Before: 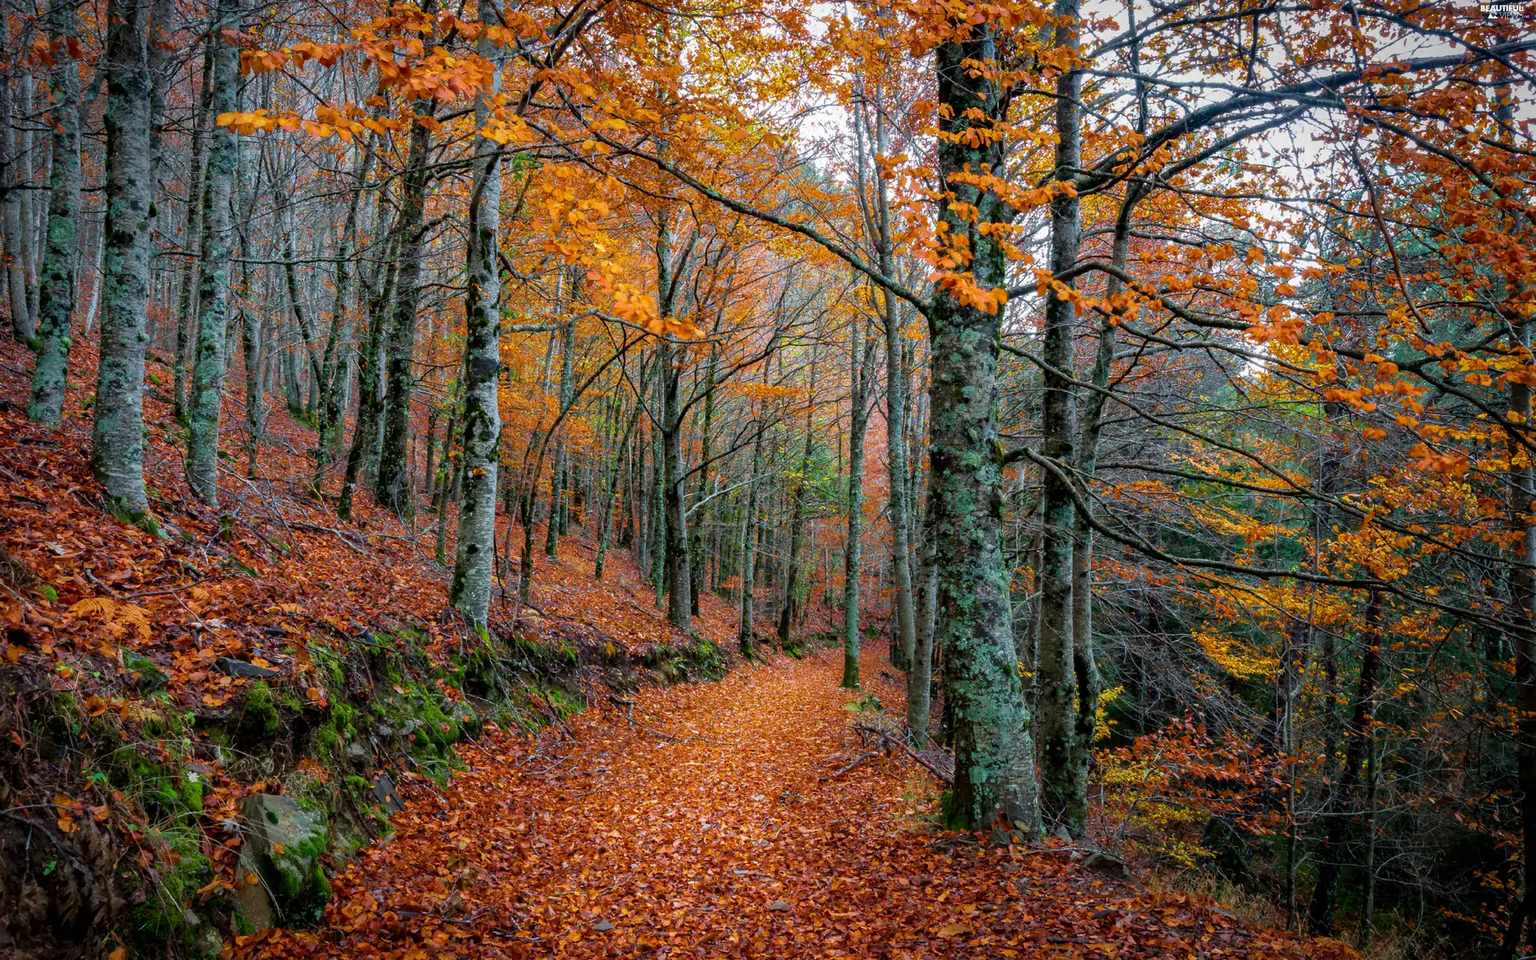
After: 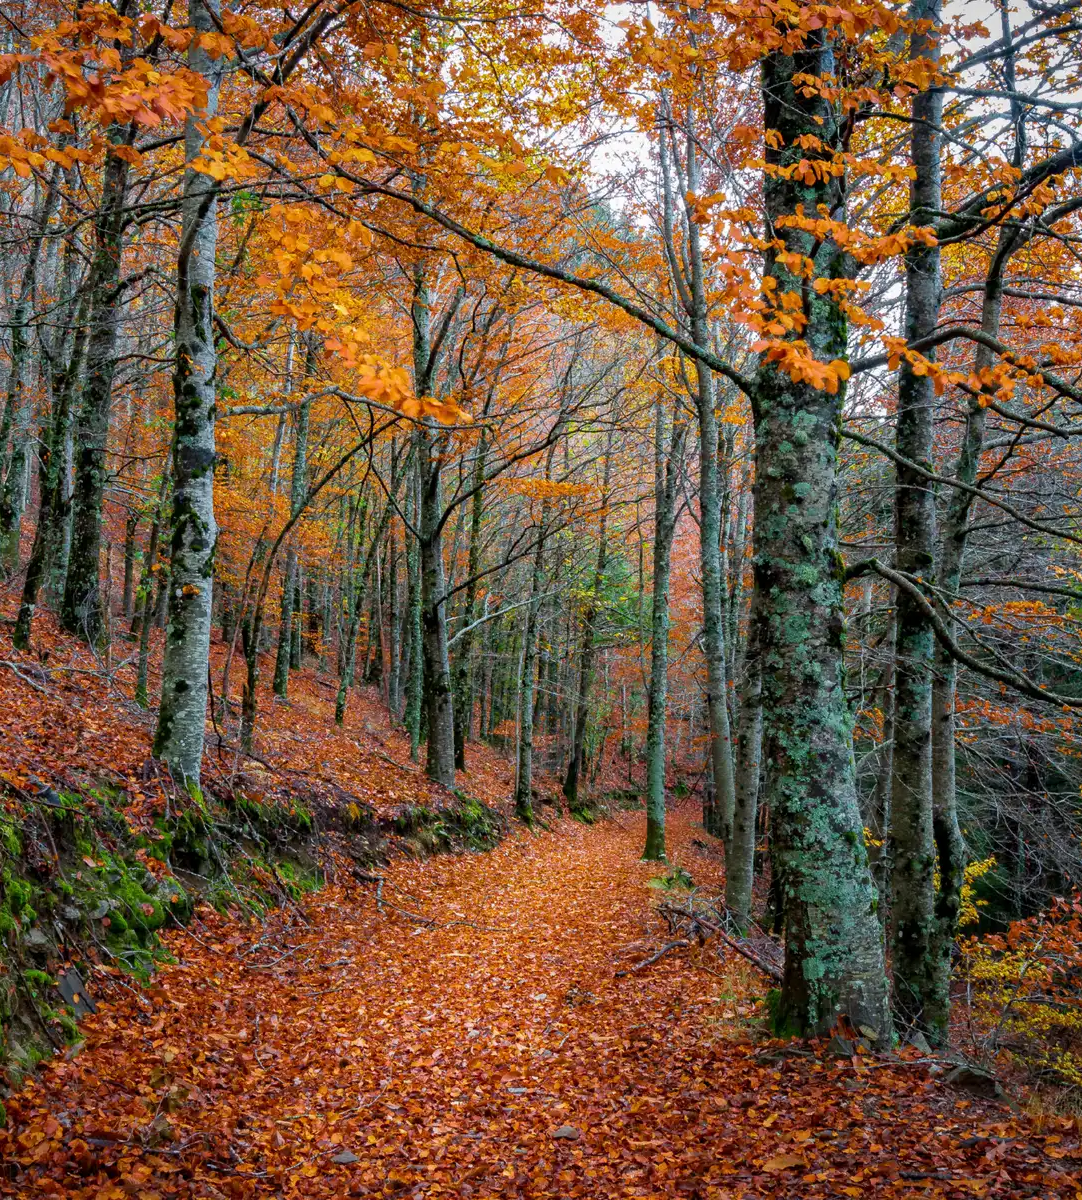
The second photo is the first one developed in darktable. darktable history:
crop: left 21.316%, right 22.278%
